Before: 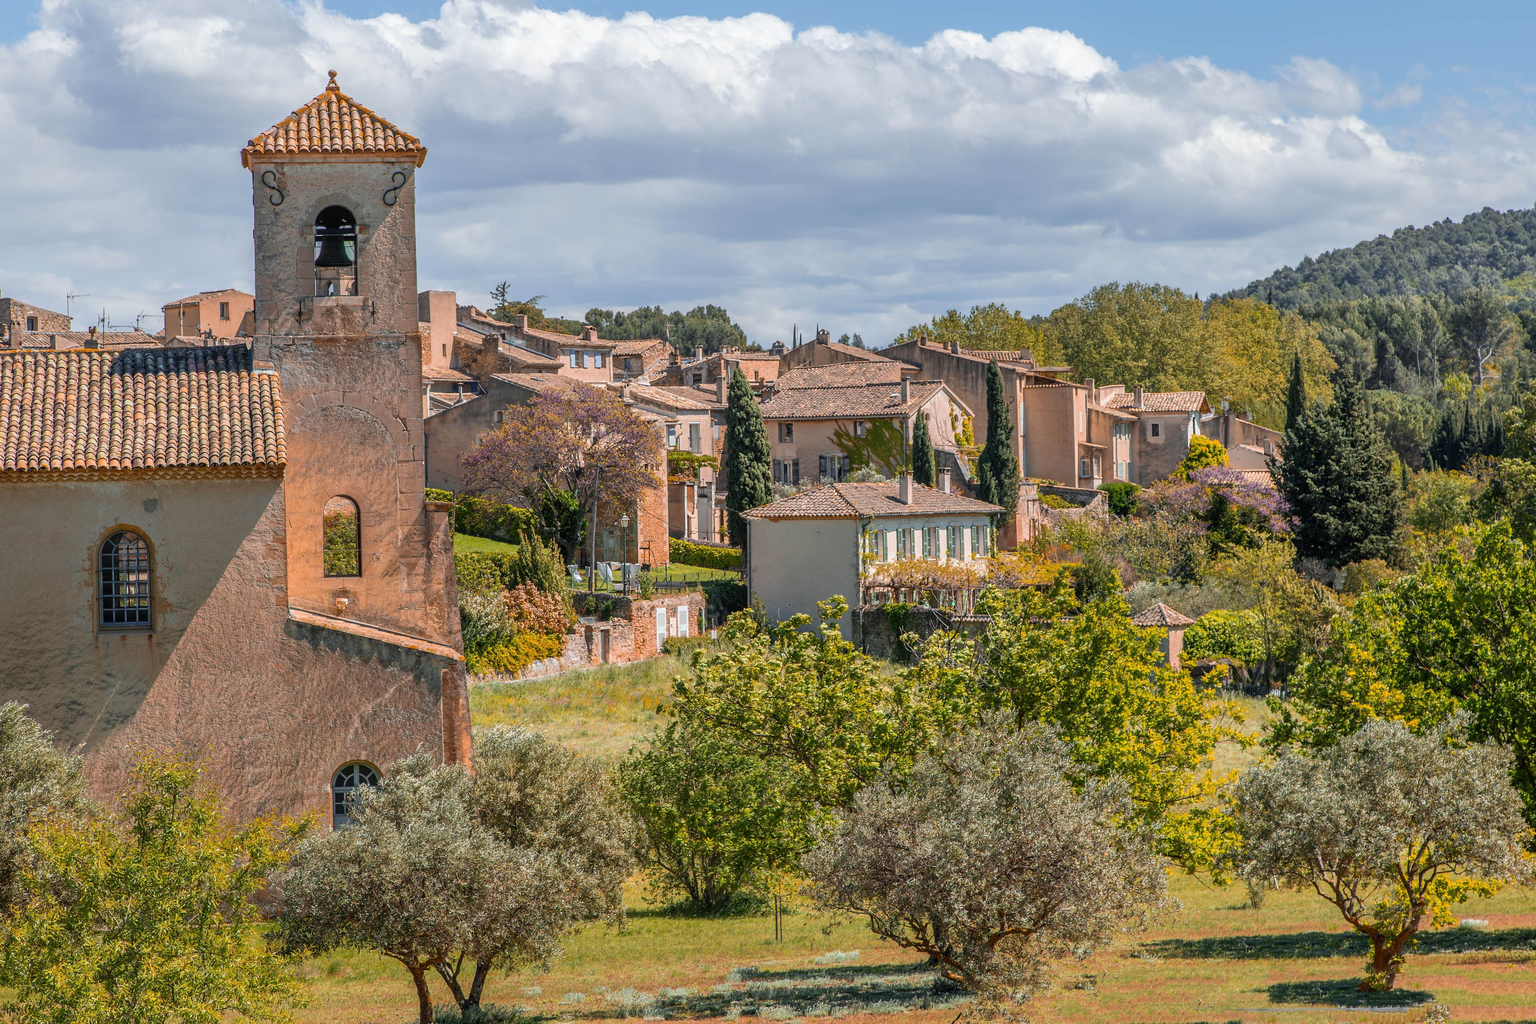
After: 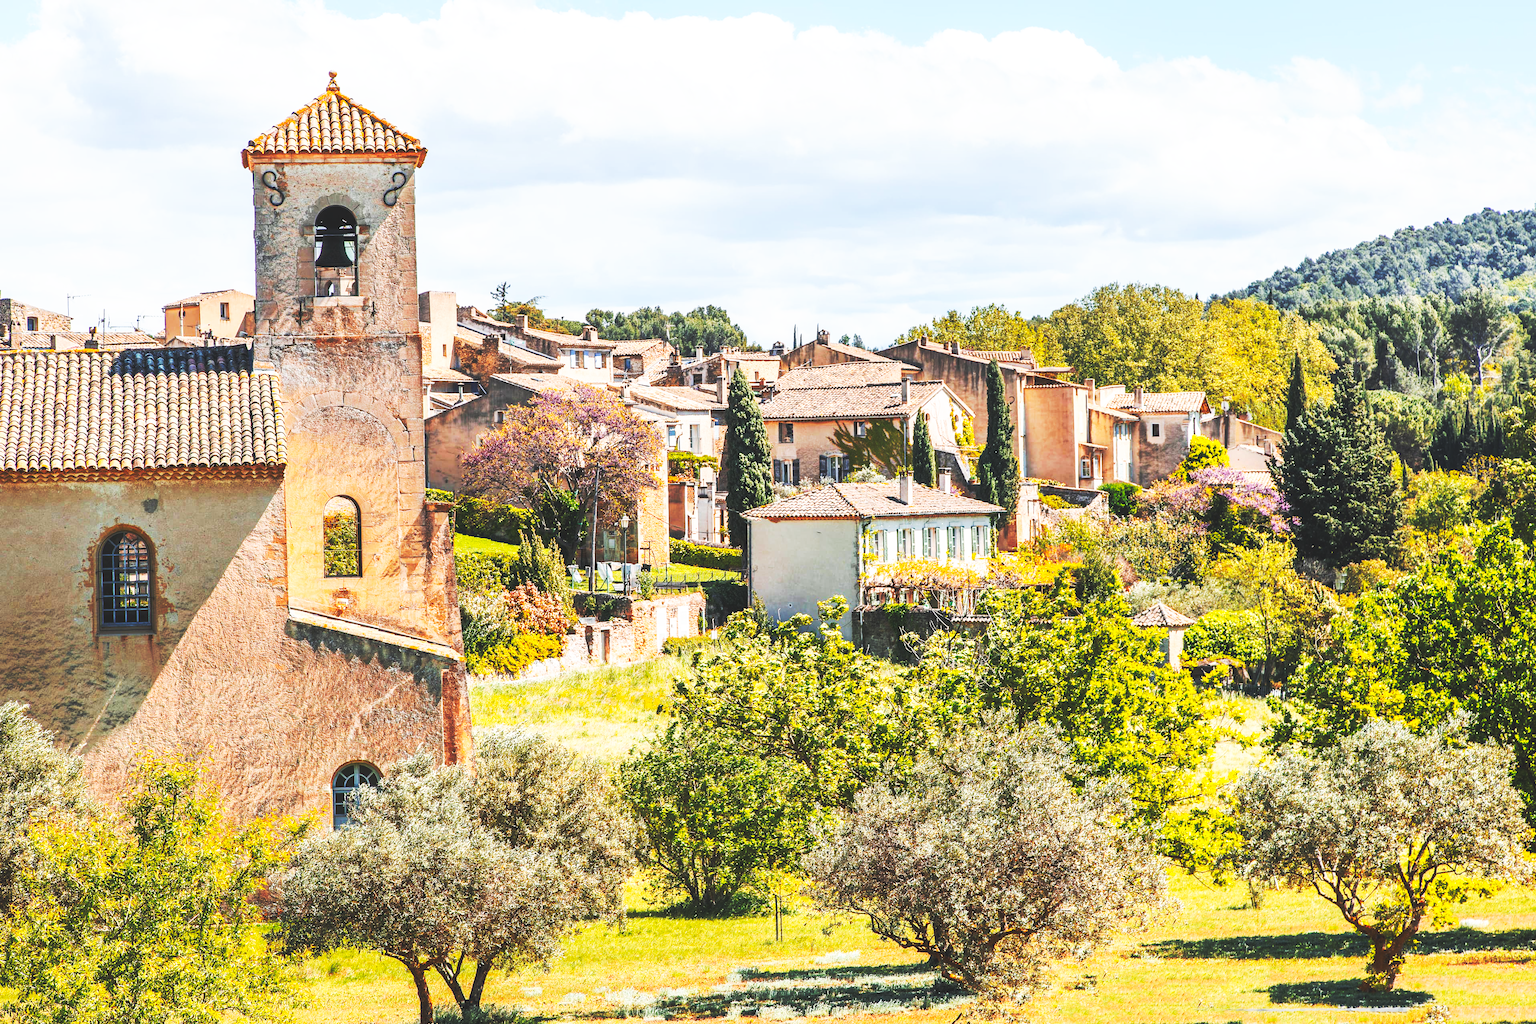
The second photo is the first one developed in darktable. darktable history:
base curve: curves: ch0 [(0, 0.015) (0.085, 0.116) (0.134, 0.298) (0.19, 0.545) (0.296, 0.764) (0.599, 0.982) (1, 1)], preserve colors none
exposure: exposure 0.127 EV, compensate highlight preservation false
